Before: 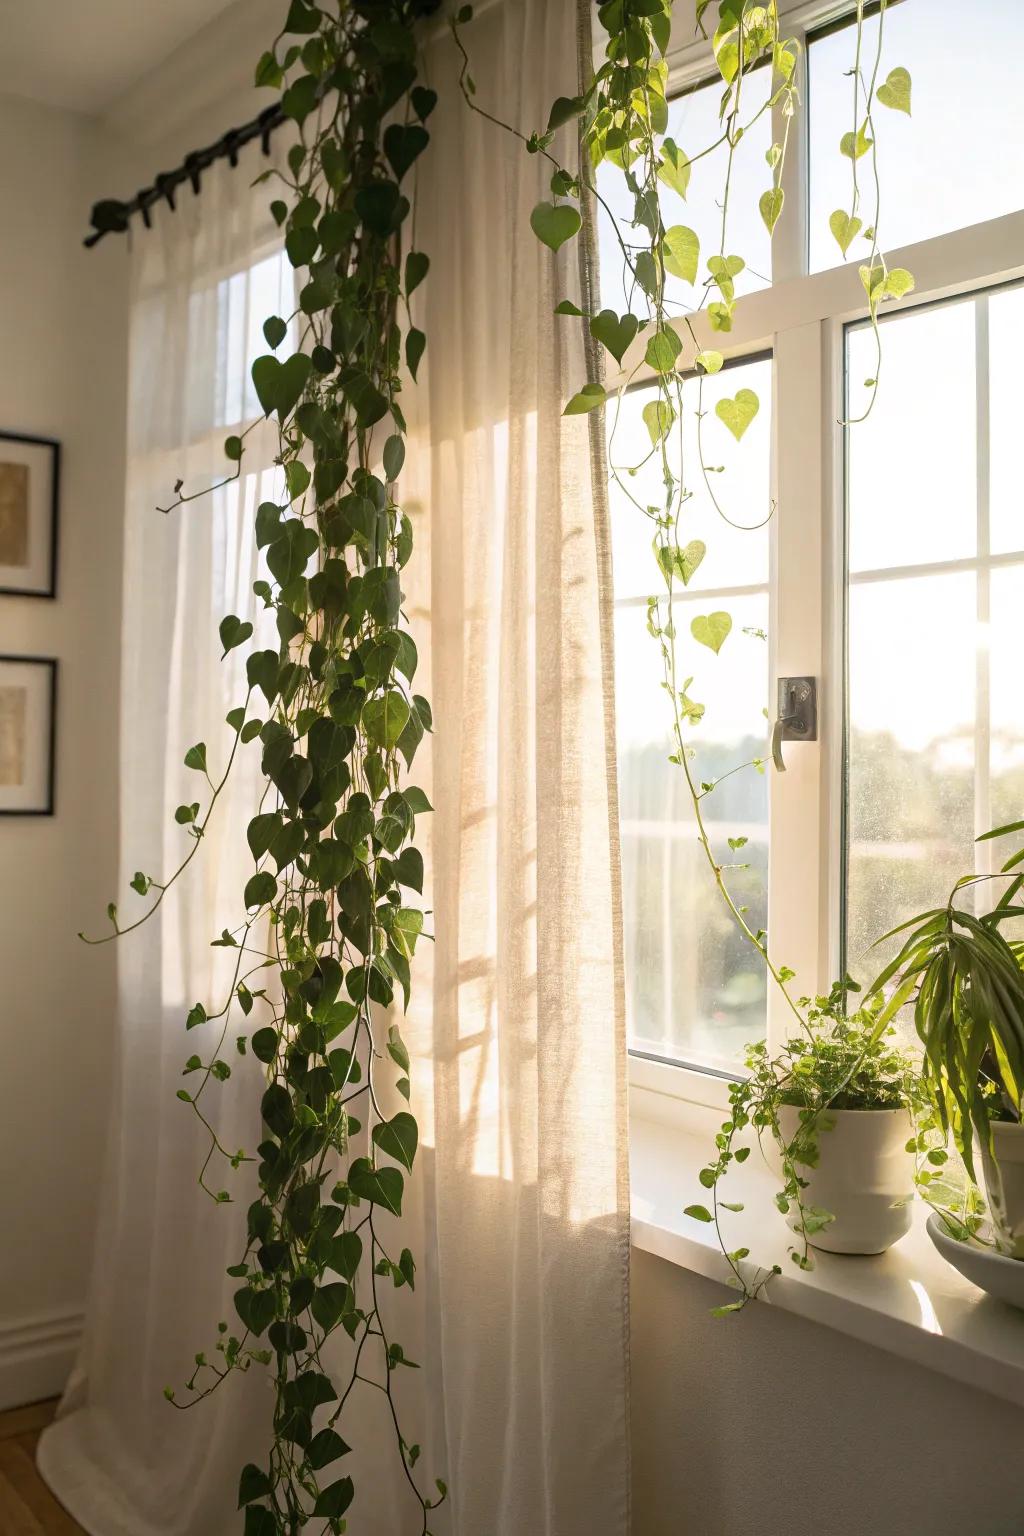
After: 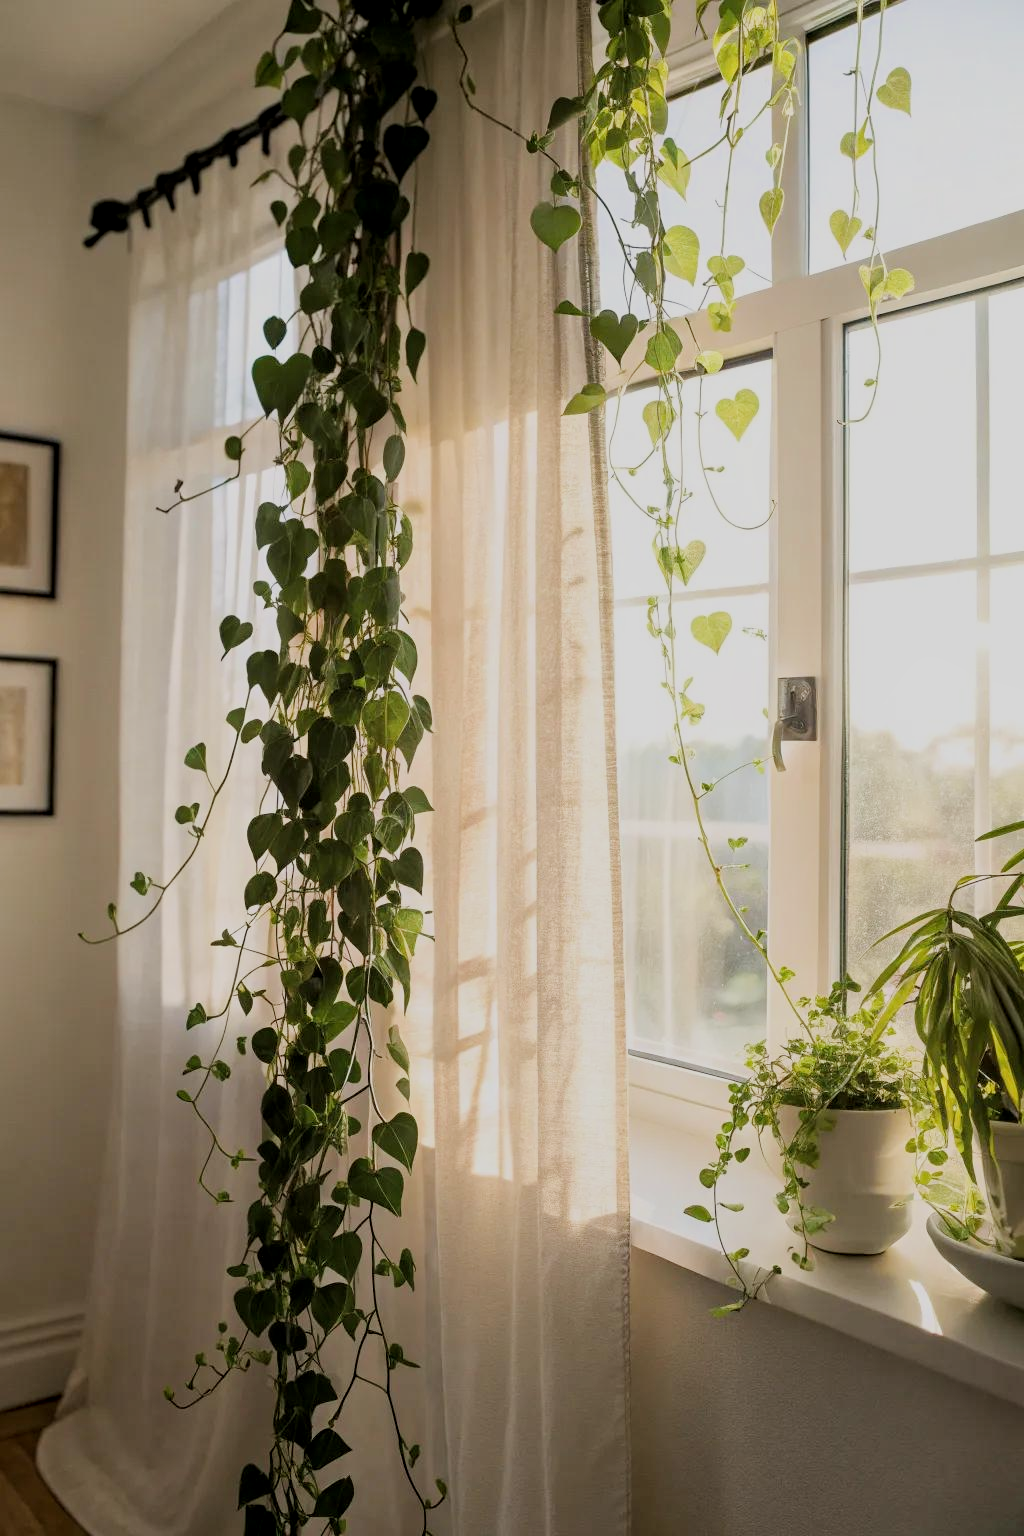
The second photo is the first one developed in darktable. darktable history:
filmic rgb: black relative exposure -7.65 EV, white relative exposure 4.56 EV, hardness 3.61
local contrast: highlights 100%, shadows 102%, detail 119%, midtone range 0.2
